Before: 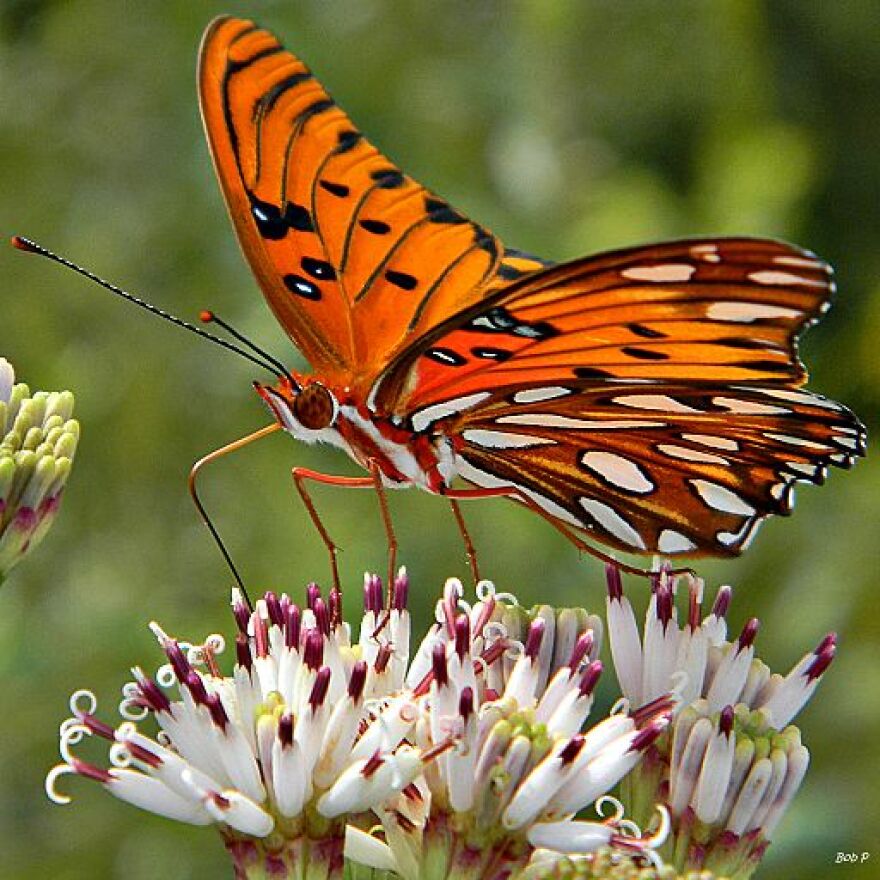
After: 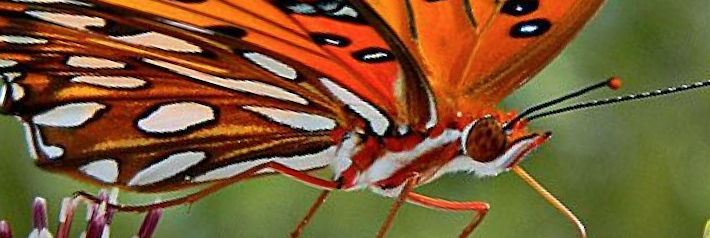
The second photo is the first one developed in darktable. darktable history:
color calibration: x 0.355, y 0.367, temperature 4700.38 K
crop and rotate: angle 16.12°, top 30.835%, bottom 35.653%
white balance: emerald 1
